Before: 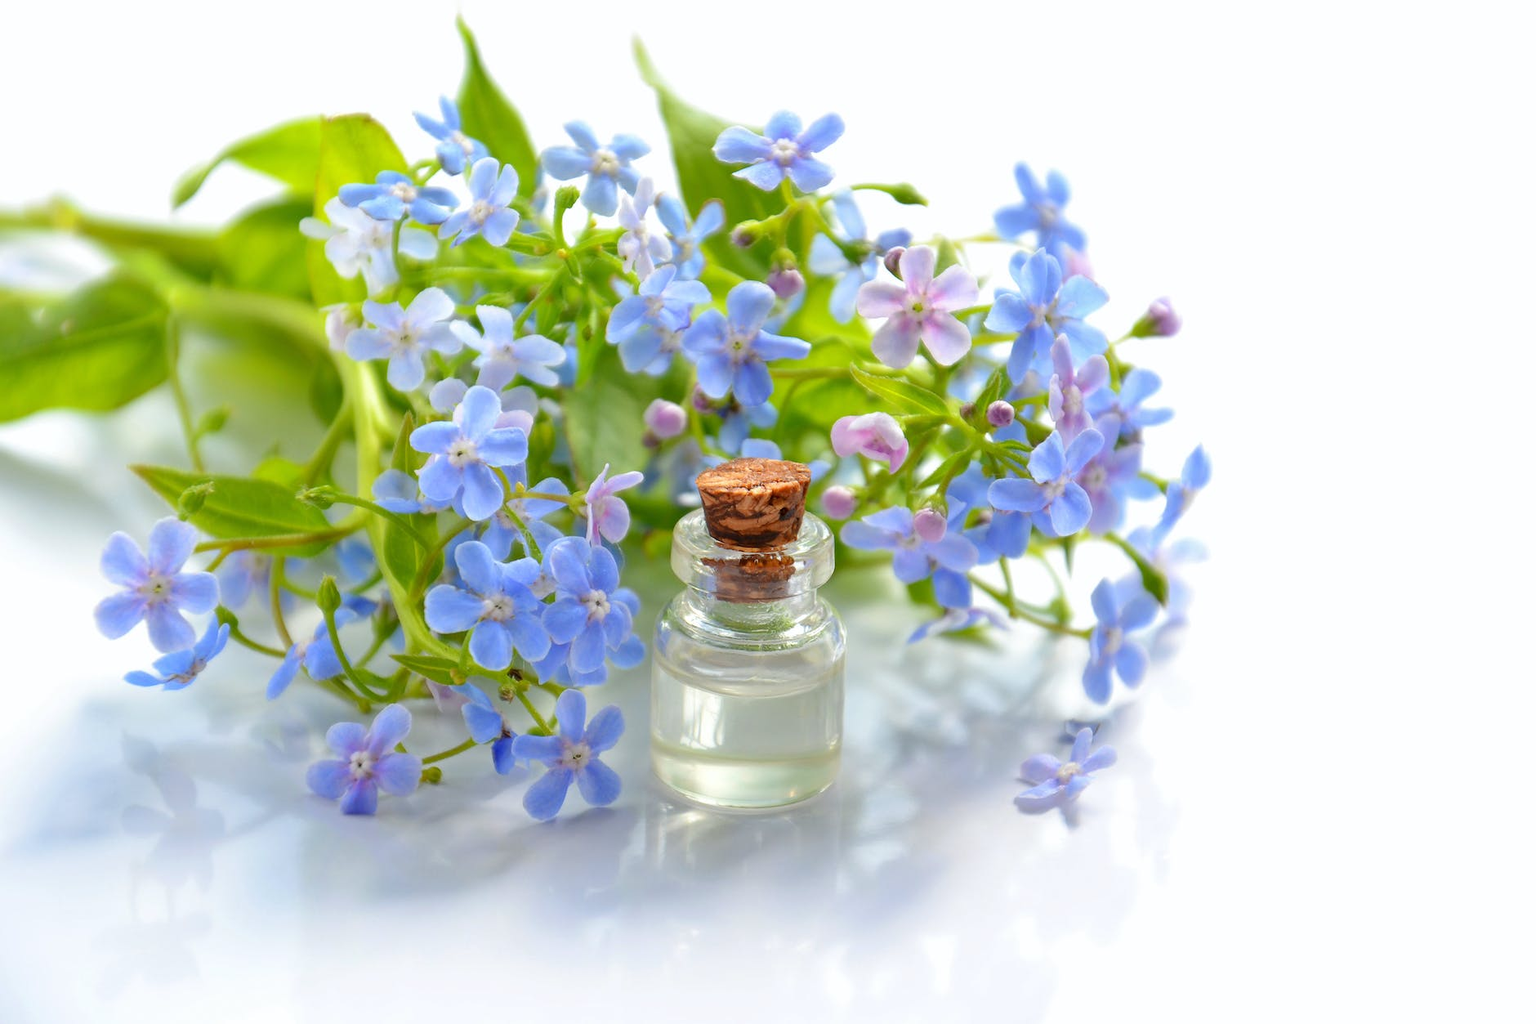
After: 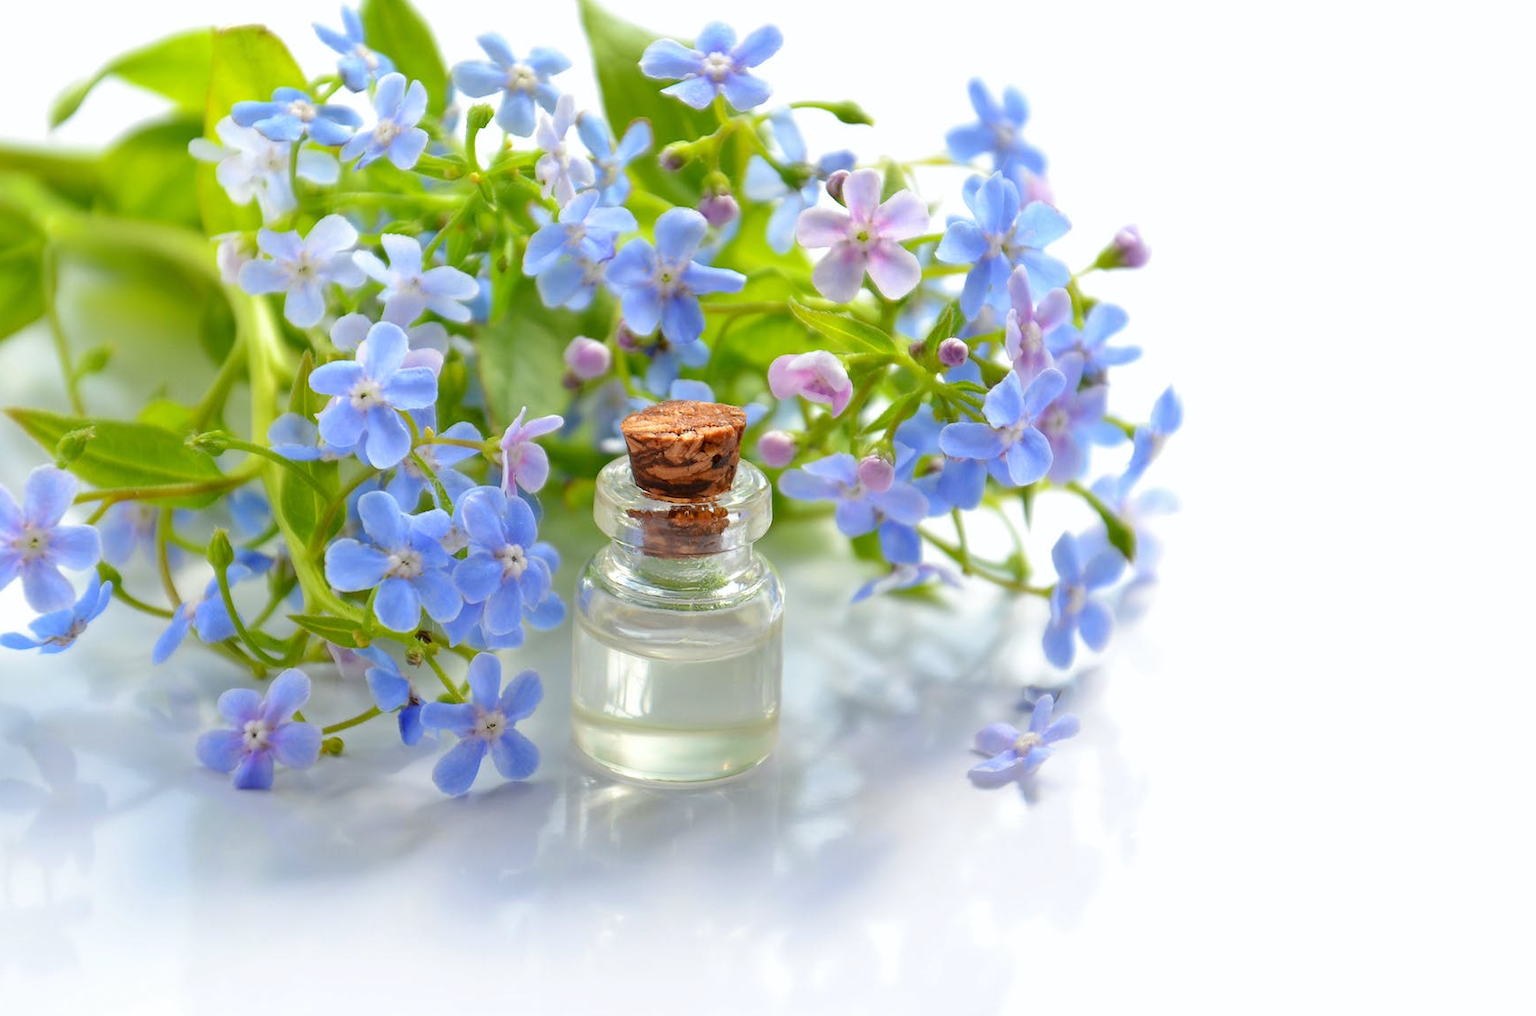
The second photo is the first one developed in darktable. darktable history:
crop and rotate: left 8.281%, top 8.872%
